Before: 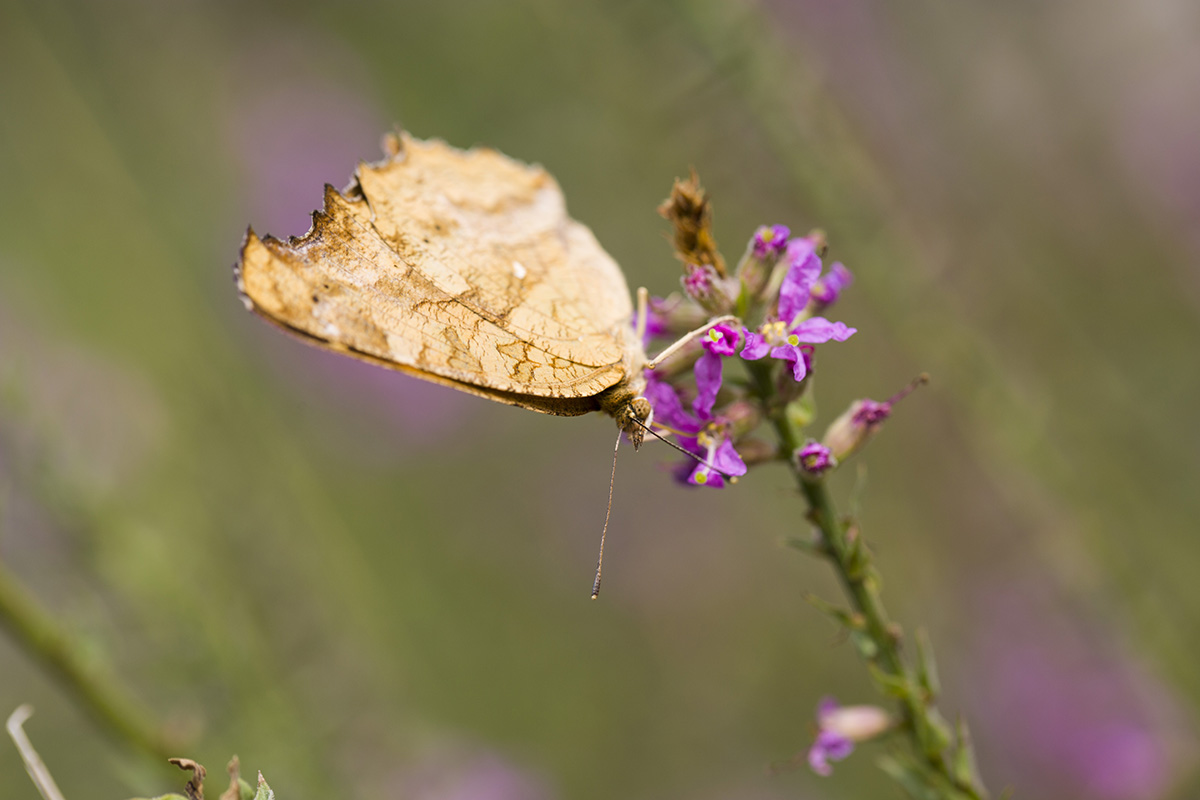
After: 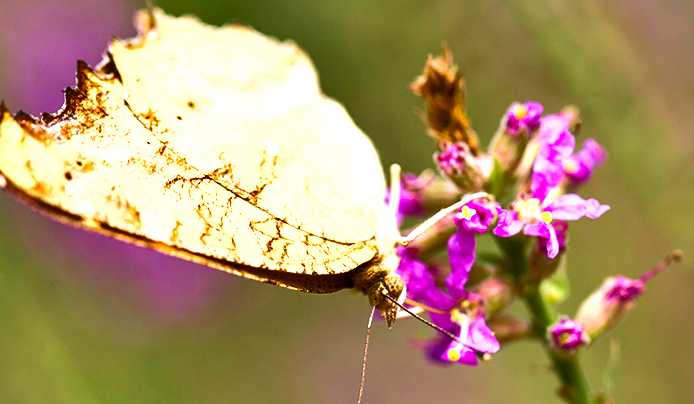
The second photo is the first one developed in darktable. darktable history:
shadows and highlights: white point adjustment -3.7, highlights -63.72, soften with gaussian
crop: left 20.604%, top 15.437%, right 21.561%, bottom 34.024%
color balance rgb: power › hue 214.78°, highlights gain › luminance 16.849%, highlights gain › chroma 2.868%, highlights gain › hue 257.2°, linear chroma grading › shadows -10.329%, linear chroma grading › global chroma 20.563%, perceptual saturation grading › global saturation -0.154%, perceptual saturation grading › highlights -25.218%, perceptual saturation grading › shadows 29.637%, global vibrance 2.72%
contrast brightness saturation: contrast 0.042, saturation 0.068
exposure: black level correction 0, exposure 0.947 EV, compensate highlight preservation false
vignetting: fall-off start 97.35%, fall-off radius 78.76%, brightness -0.595, saturation 0.002, center (-0.032, -0.042), width/height ratio 1.108
velvia: strength 45.07%
